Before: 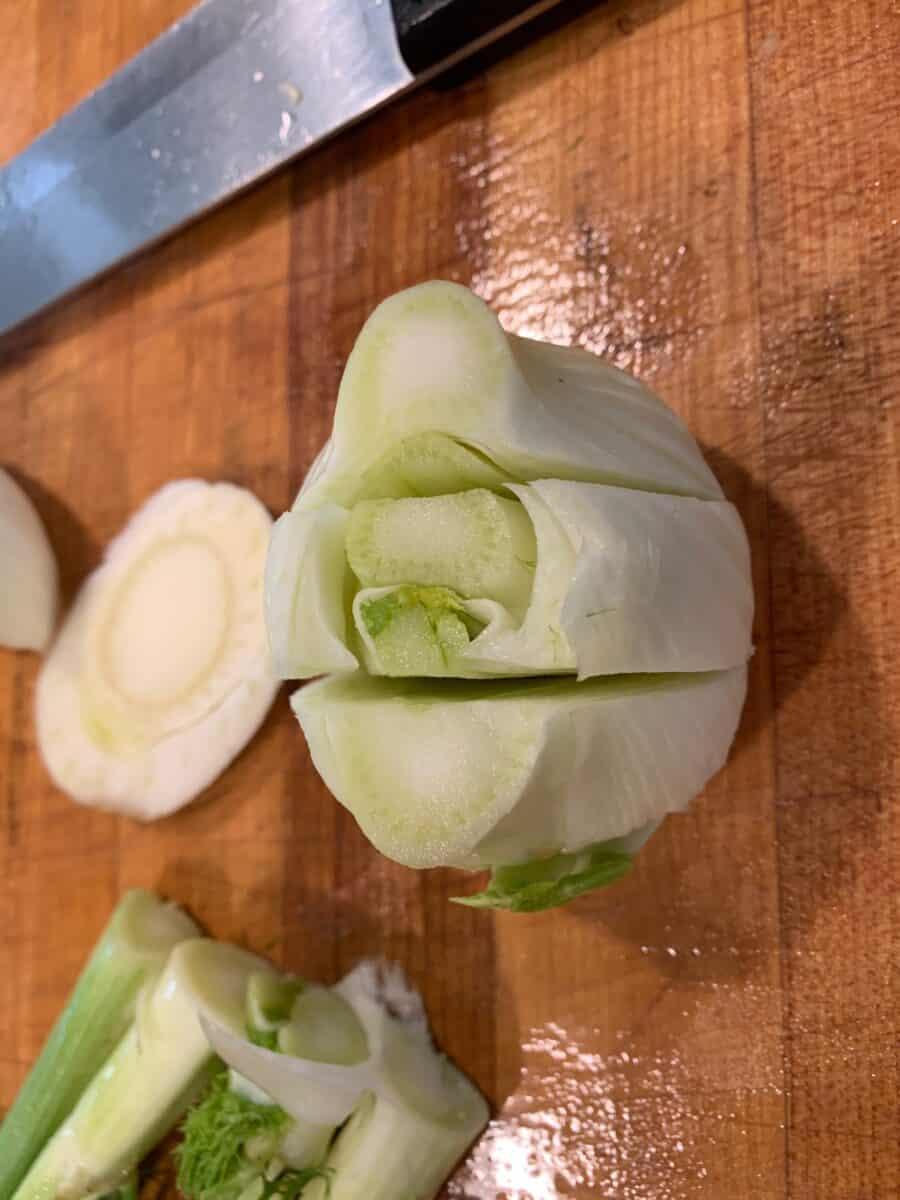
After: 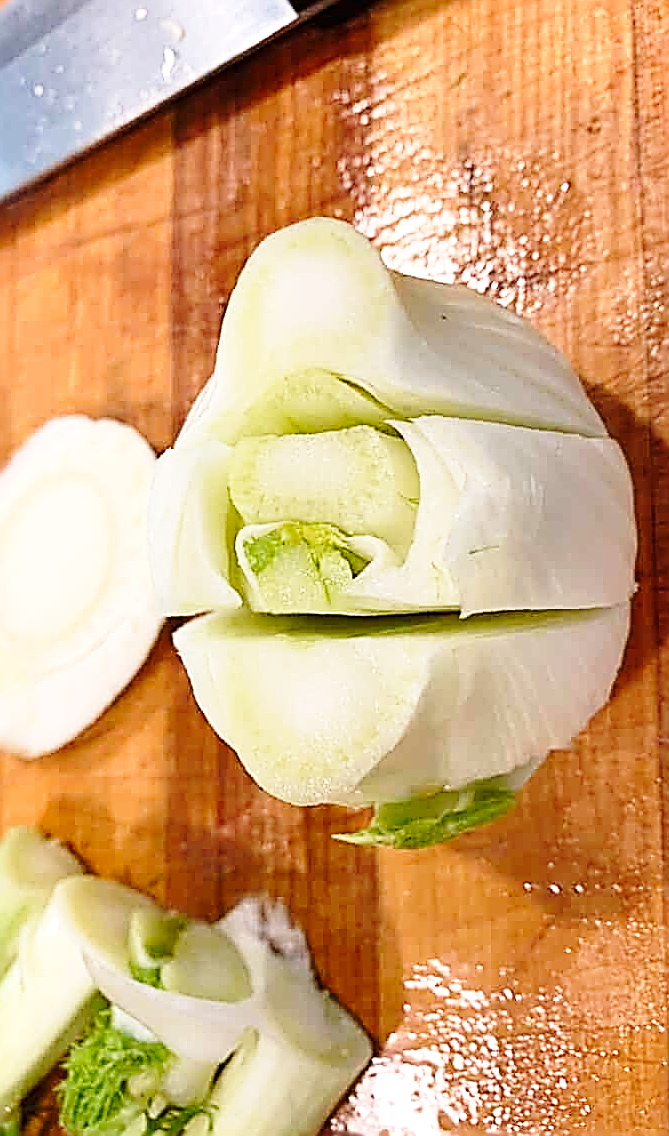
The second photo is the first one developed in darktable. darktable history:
sharpen: amount 1.879
base curve: curves: ch0 [(0, 0) (0.028, 0.03) (0.121, 0.232) (0.46, 0.748) (0.859, 0.968) (1, 1)], preserve colors none
exposure: exposure 0.354 EV, compensate highlight preservation false
crop and rotate: left 13.02%, top 5.326%, right 12.603%
